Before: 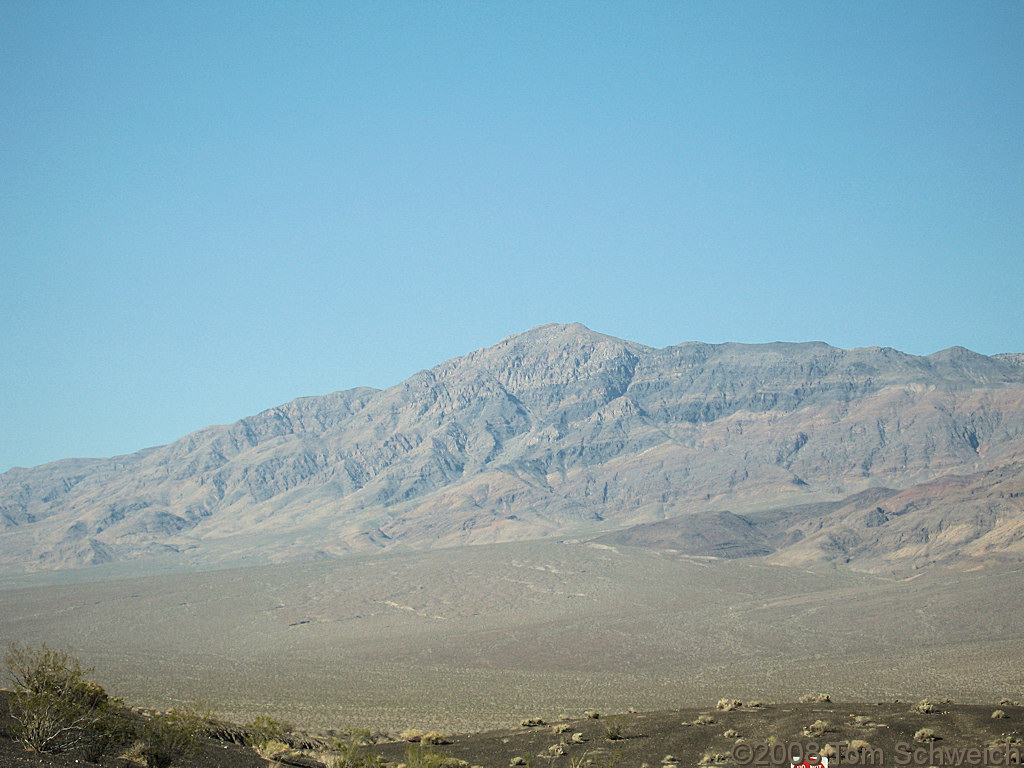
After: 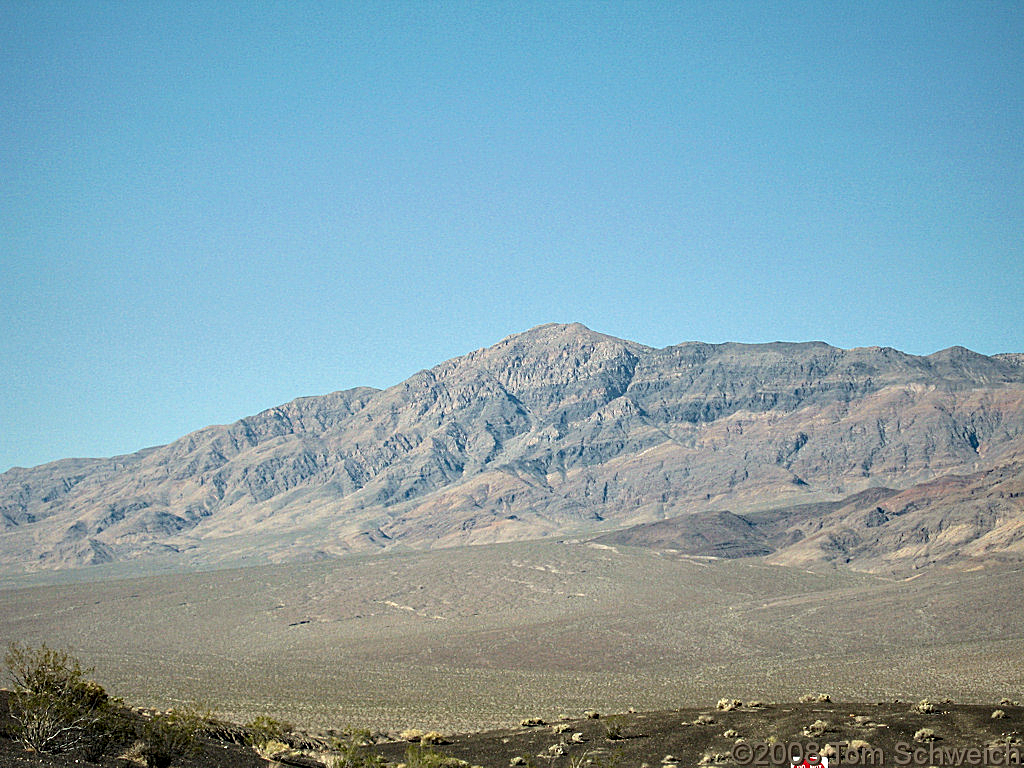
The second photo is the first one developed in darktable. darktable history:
haze removal: adaptive false
sharpen: amount 0.211
contrast equalizer: y [[0.6 ×6], [0.55 ×6], [0 ×6], [0 ×6], [0 ×6]]
color correction: highlights a* 0.022, highlights b* -0.443
